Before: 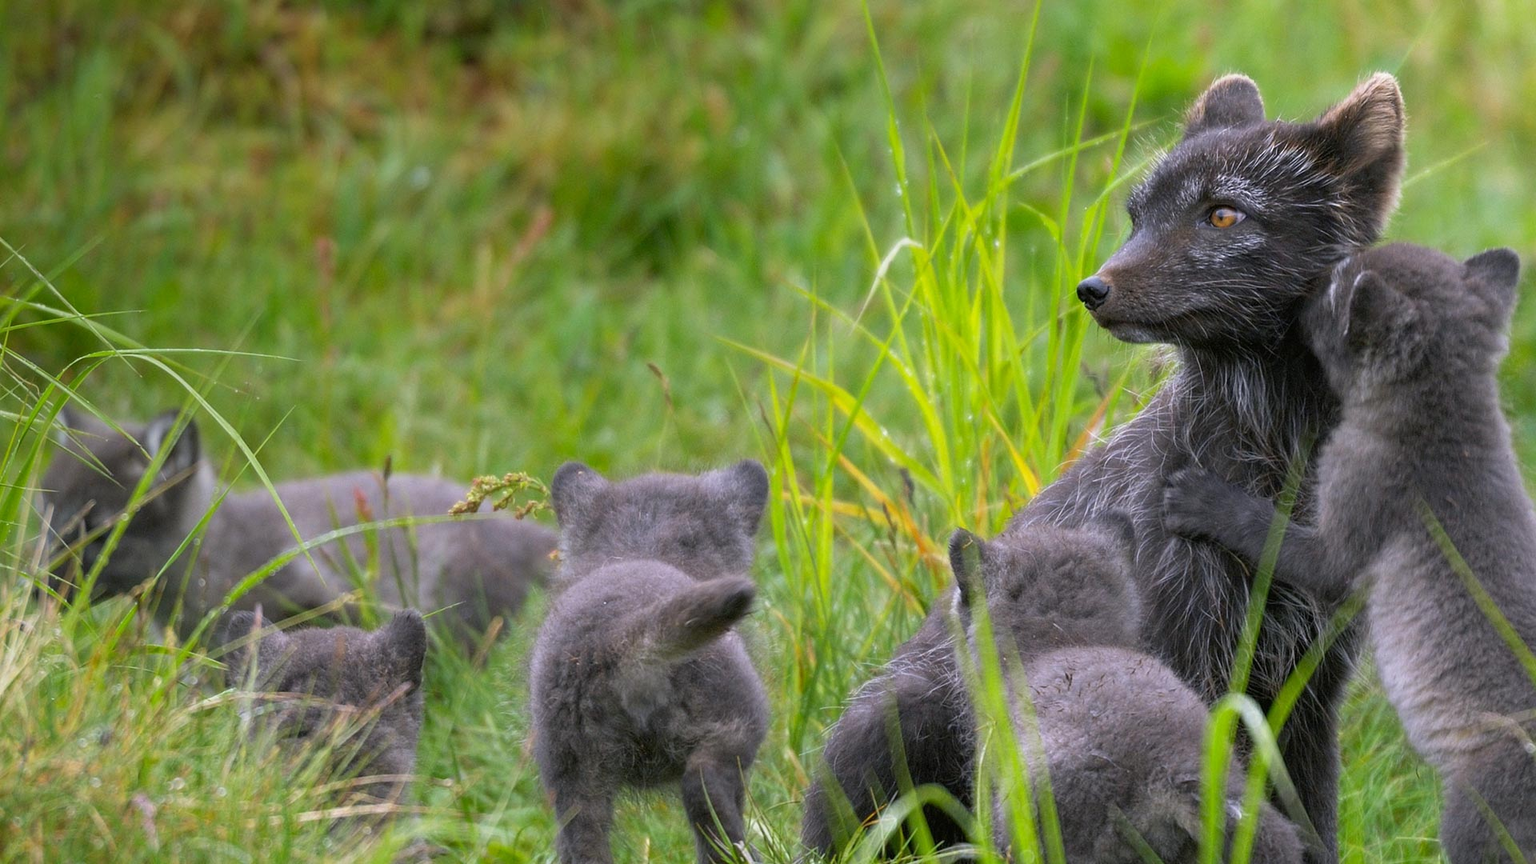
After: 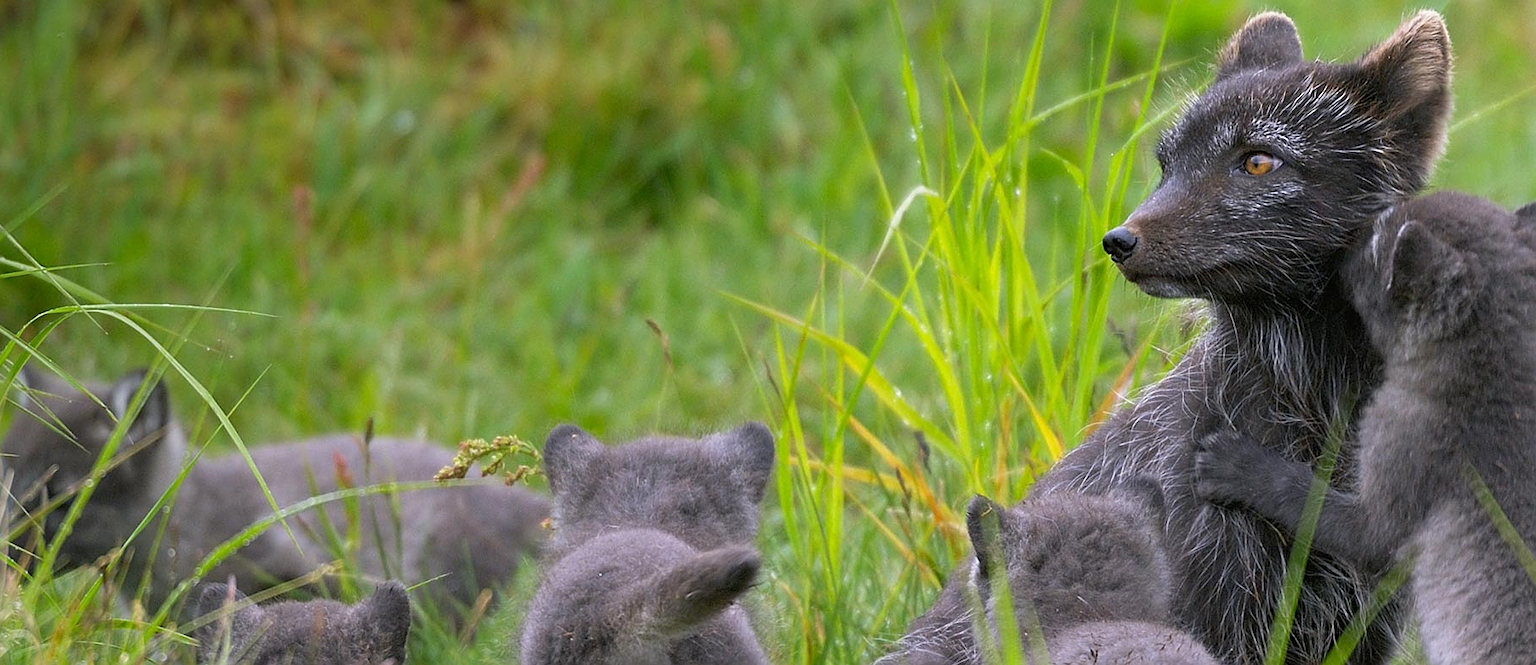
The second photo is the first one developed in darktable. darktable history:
crop: left 2.68%, top 7.339%, right 3.335%, bottom 20.253%
sharpen: on, module defaults
